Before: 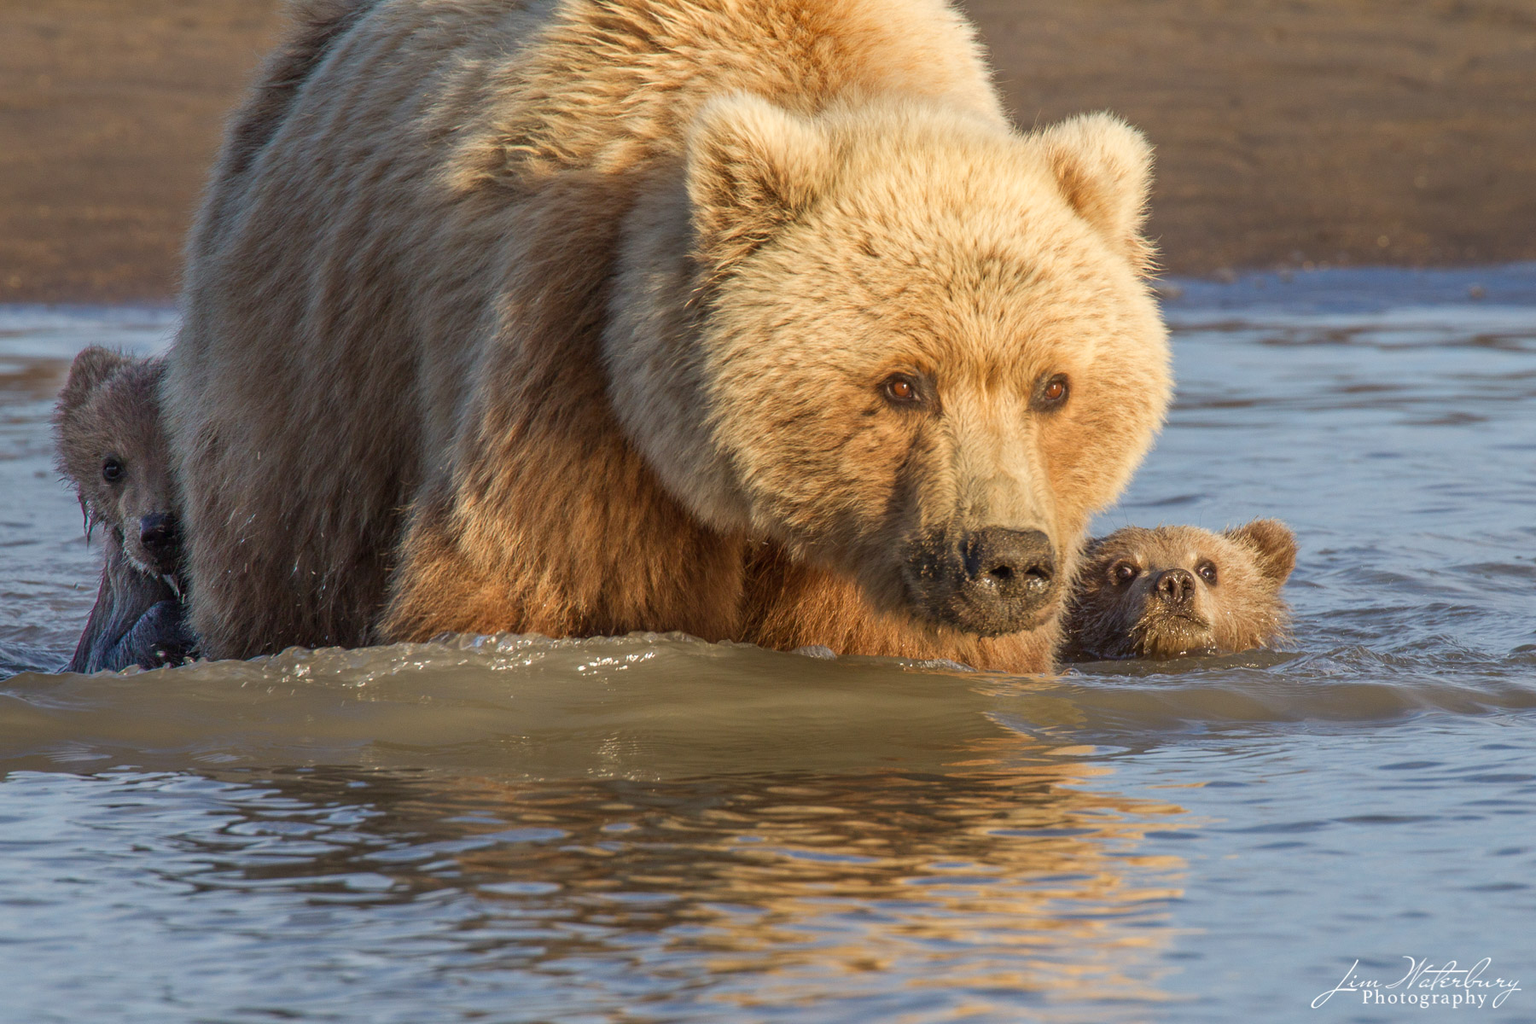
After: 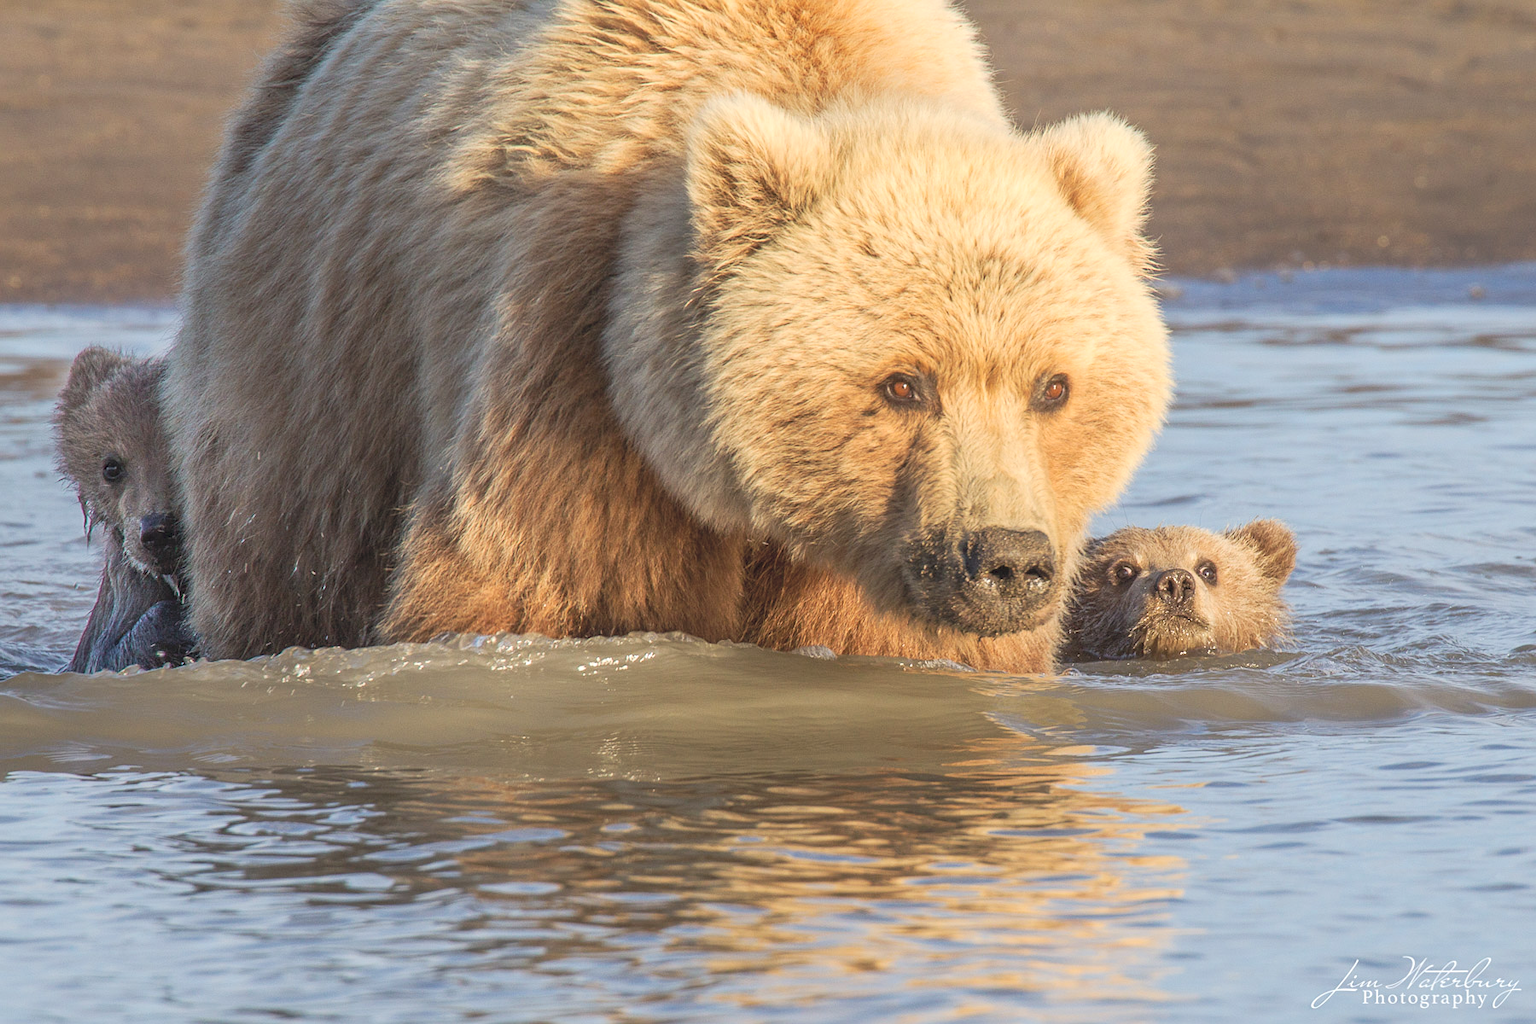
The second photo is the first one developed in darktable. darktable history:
contrast brightness saturation: contrast 0.14, brightness 0.21
sharpen: radius 1.272, amount 0.305, threshold 0
tone curve: curves: ch0 [(0, 0) (0.003, 0.04) (0.011, 0.053) (0.025, 0.077) (0.044, 0.104) (0.069, 0.127) (0.1, 0.15) (0.136, 0.177) (0.177, 0.215) (0.224, 0.254) (0.277, 0.3) (0.335, 0.355) (0.399, 0.41) (0.468, 0.477) (0.543, 0.554) (0.623, 0.636) (0.709, 0.72) (0.801, 0.804) (0.898, 0.892) (1, 1)], preserve colors none
